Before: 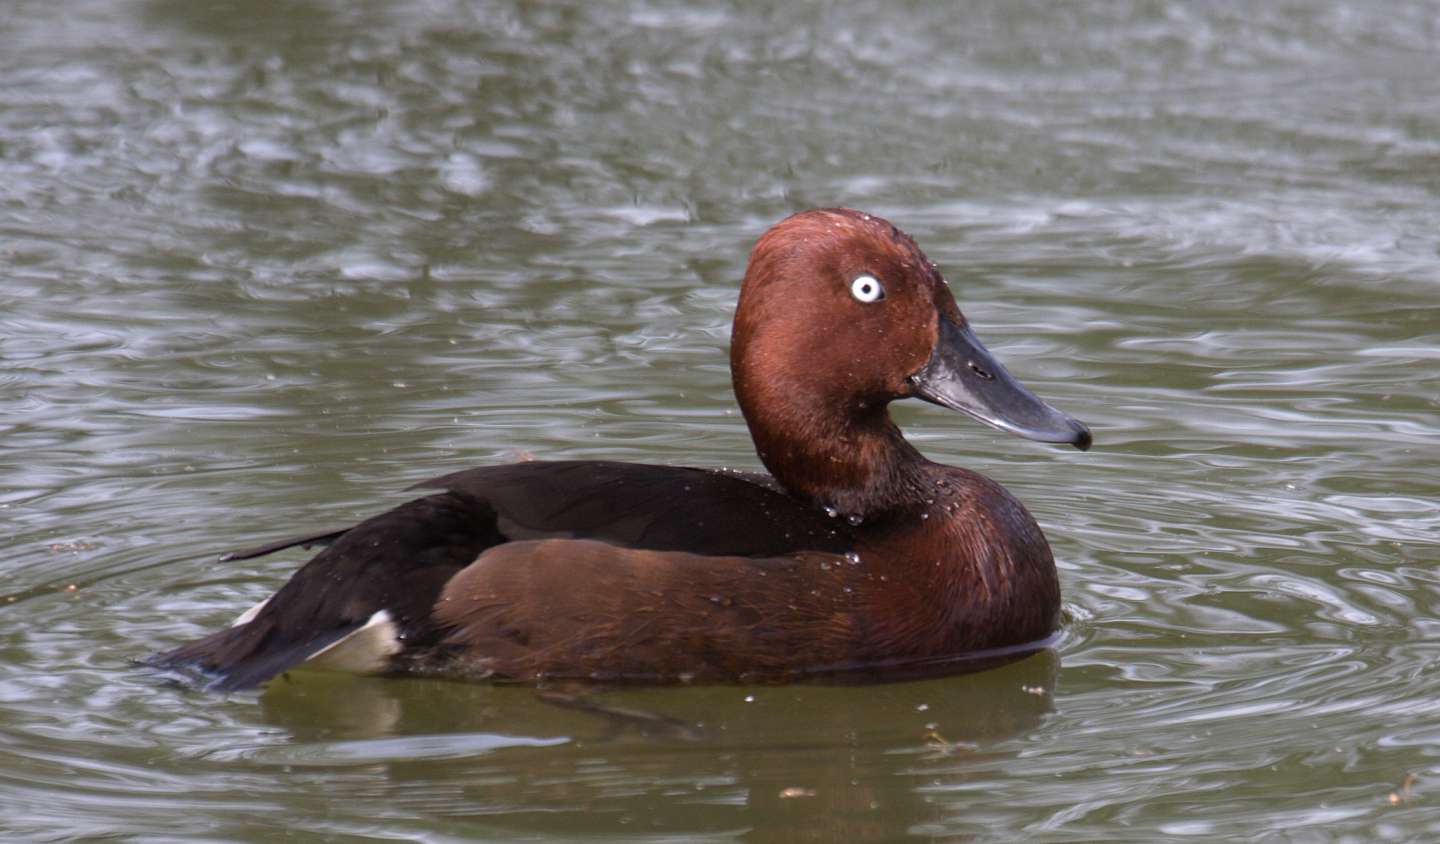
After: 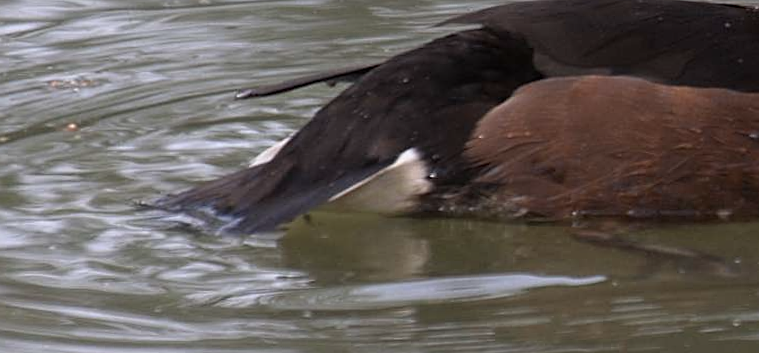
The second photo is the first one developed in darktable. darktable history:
crop and rotate: top 54.778%, right 46.61%, bottom 0.159%
color zones: curves: ch0 [(0, 0.5) (0.125, 0.4) (0.25, 0.5) (0.375, 0.4) (0.5, 0.4) (0.625, 0.6) (0.75, 0.6) (0.875, 0.5)]; ch1 [(0, 0.35) (0.125, 0.45) (0.25, 0.35) (0.375, 0.35) (0.5, 0.35) (0.625, 0.35) (0.75, 0.45) (0.875, 0.35)]; ch2 [(0, 0.6) (0.125, 0.5) (0.25, 0.5) (0.375, 0.6) (0.5, 0.6) (0.625, 0.5) (0.75, 0.5) (0.875, 0.5)]
bloom: on, module defaults
sharpen: on, module defaults
rotate and perspective: rotation 0.679°, lens shift (horizontal) 0.136, crop left 0.009, crop right 0.991, crop top 0.078, crop bottom 0.95
